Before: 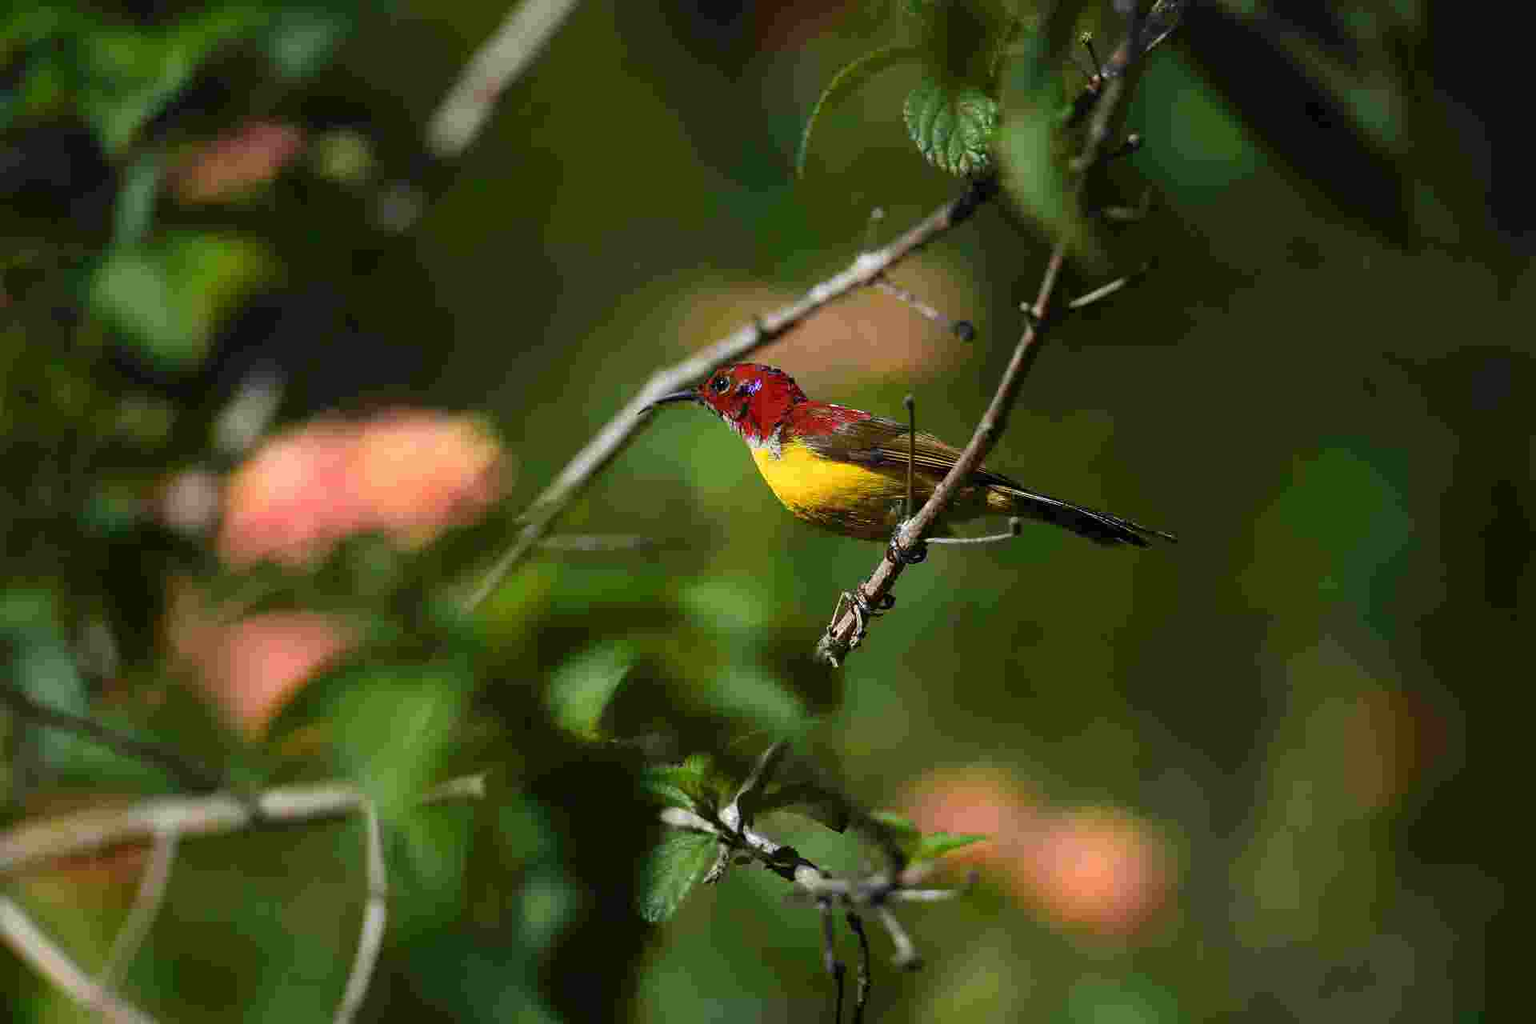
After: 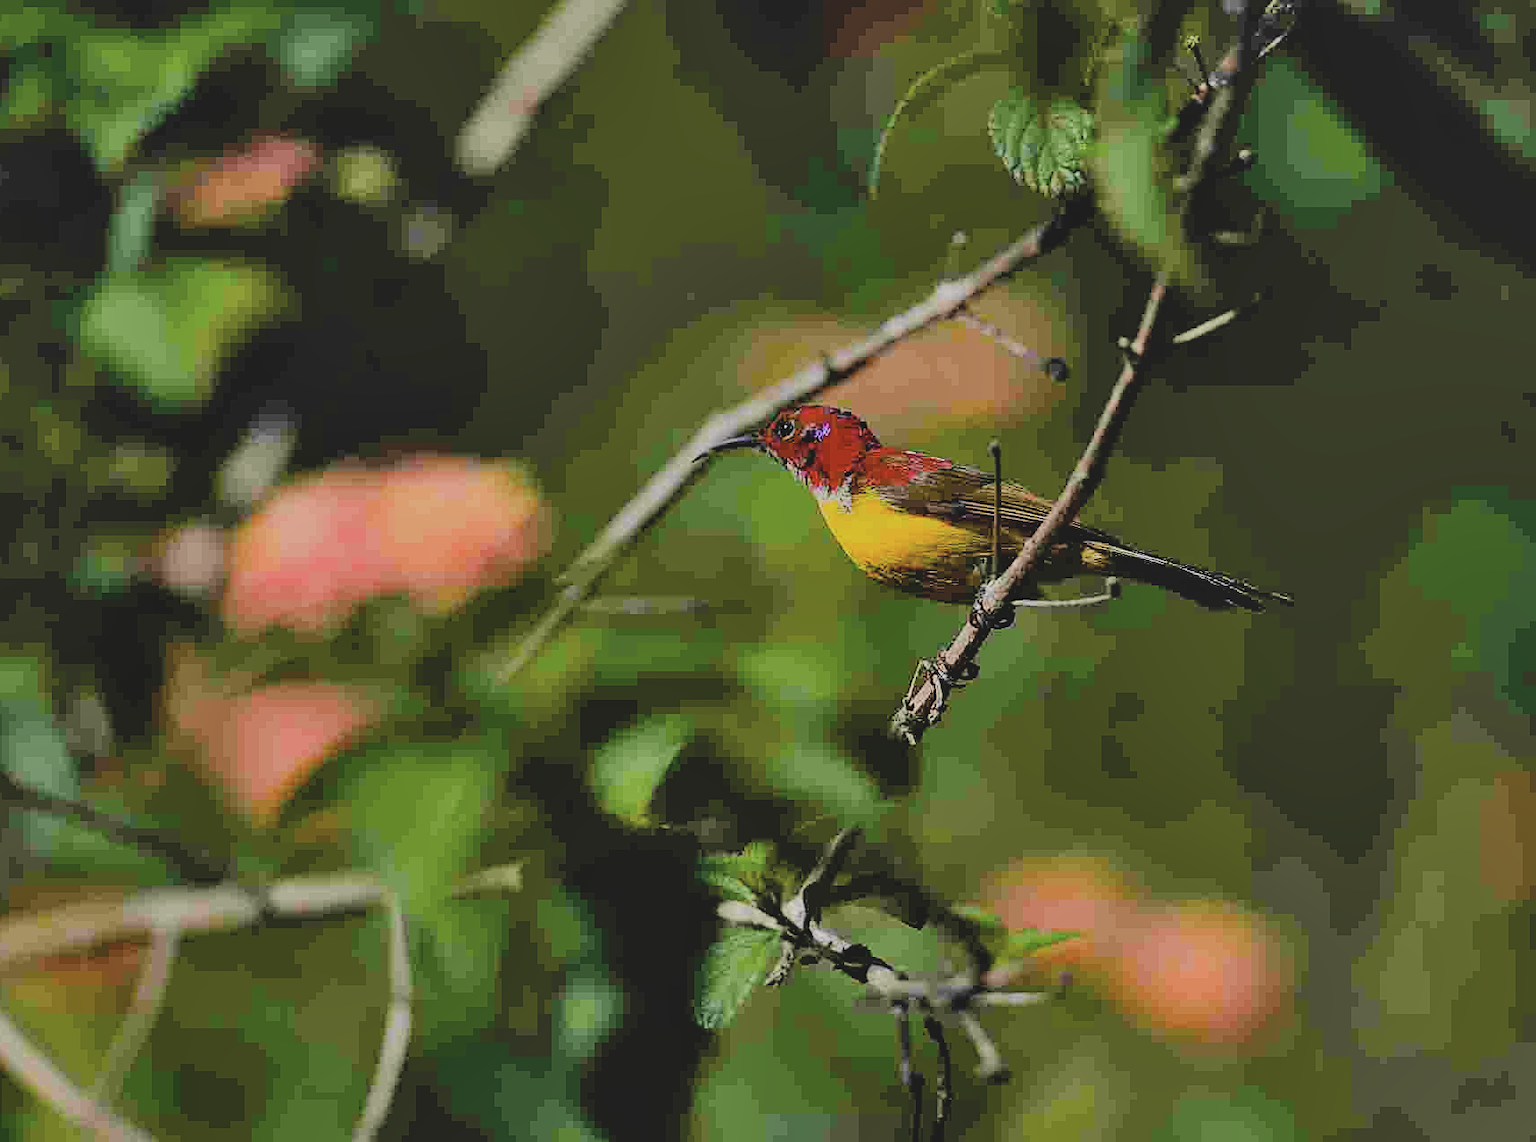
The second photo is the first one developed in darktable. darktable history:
shadows and highlights: low approximation 0.01, soften with gaussian
tone equalizer: edges refinement/feathering 500, mask exposure compensation -1.57 EV, preserve details no
crop and rotate: left 1.194%, right 9.157%
sharpen: on, module defaults
color balance rgb: highlights gain › chroma 0.774%, highlights gain › hue 56.96°, perceptual saturation grading › global saturation 15.079%
filmic rgb: black relative exposure -9.16 EV, white relative exposure 6.76 EV, hardness 3.1, contrast 1.056
contrast brightness saturation: contrast -0.147, brightness 0.049, saturation -0.127
